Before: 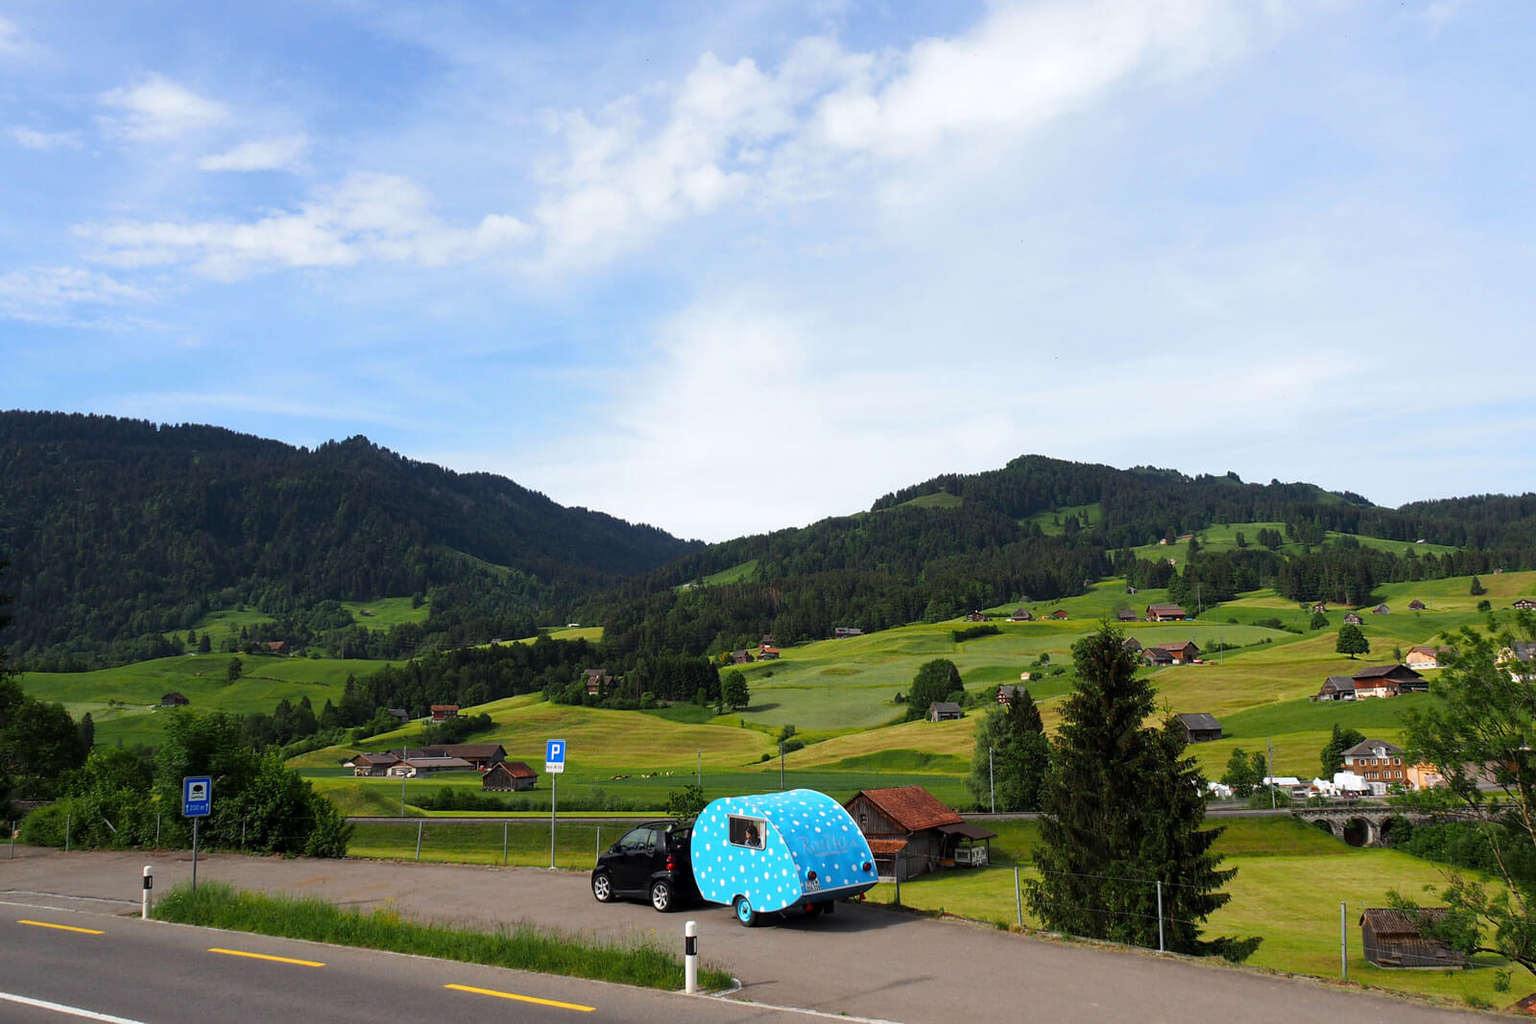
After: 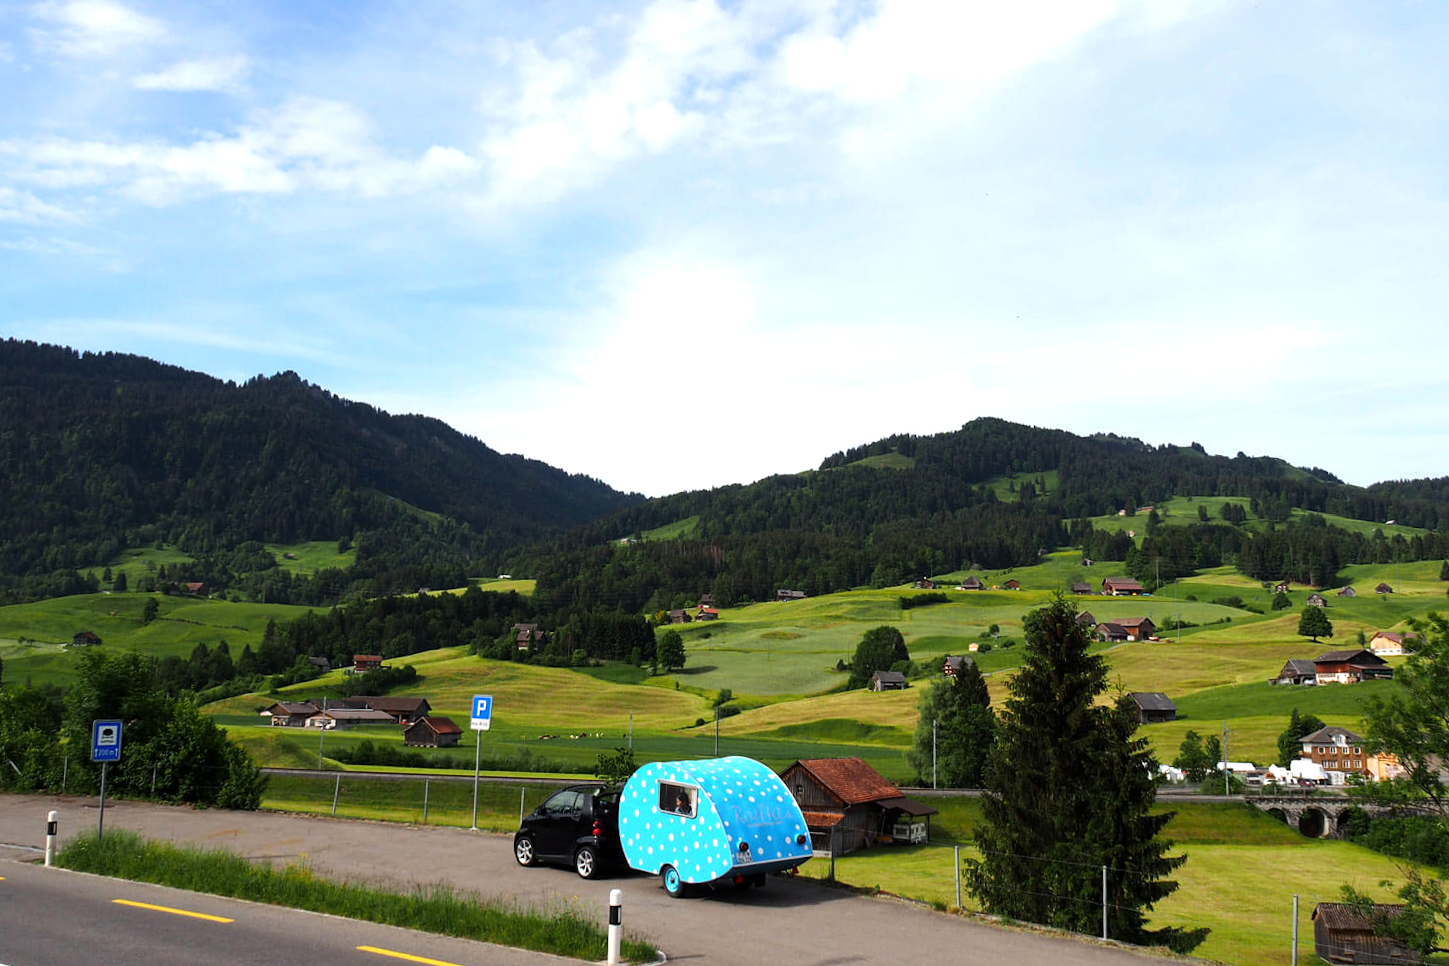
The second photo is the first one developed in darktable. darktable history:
tone equalizer: -8 EV -0.445 EV, -7 EV -0.419 EV, -6 EV -0.368 EV, -5 EV -0.196 EV, -3 EV 0.256 EV, -2 EV 0.327 EV, -1 EV 0.371 EV, +0 EV 0.41 EV, edges refinement/feathering 500, mask exposure compensation -1.57 EV, preserve details no
crop and rotate: angle -2.12°, left 3.085%, top 3.97%, right 1.358%, bottom 0.441%
